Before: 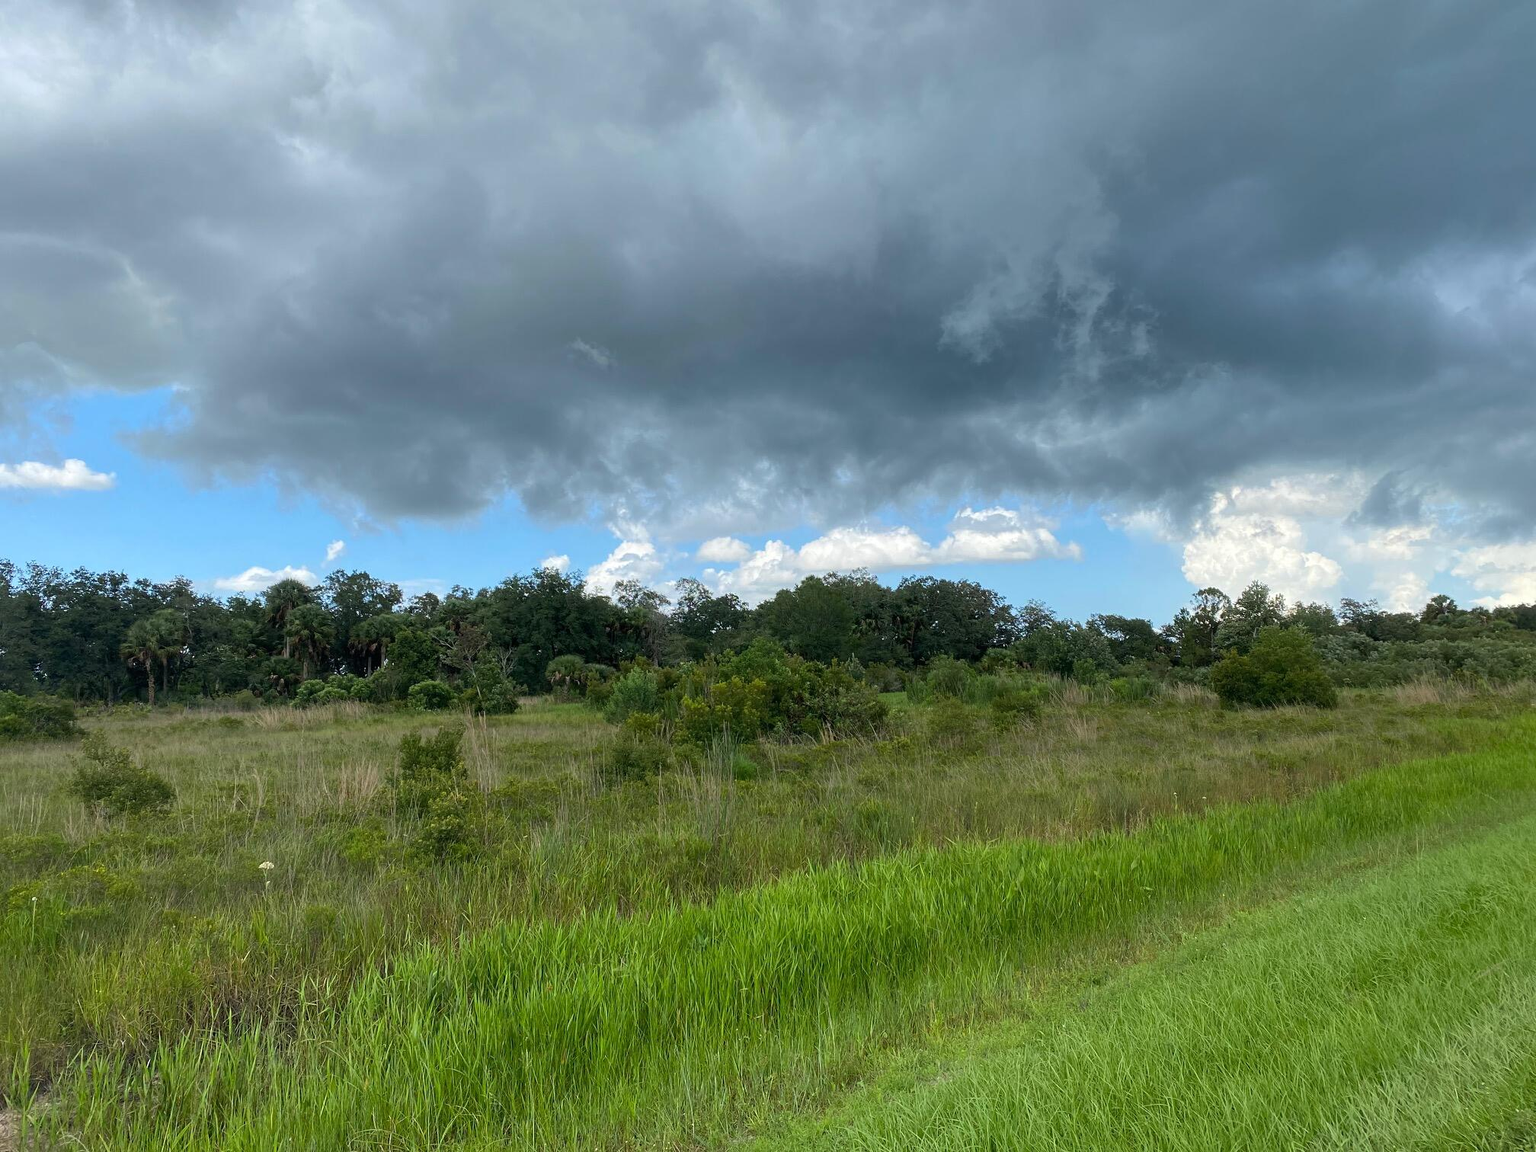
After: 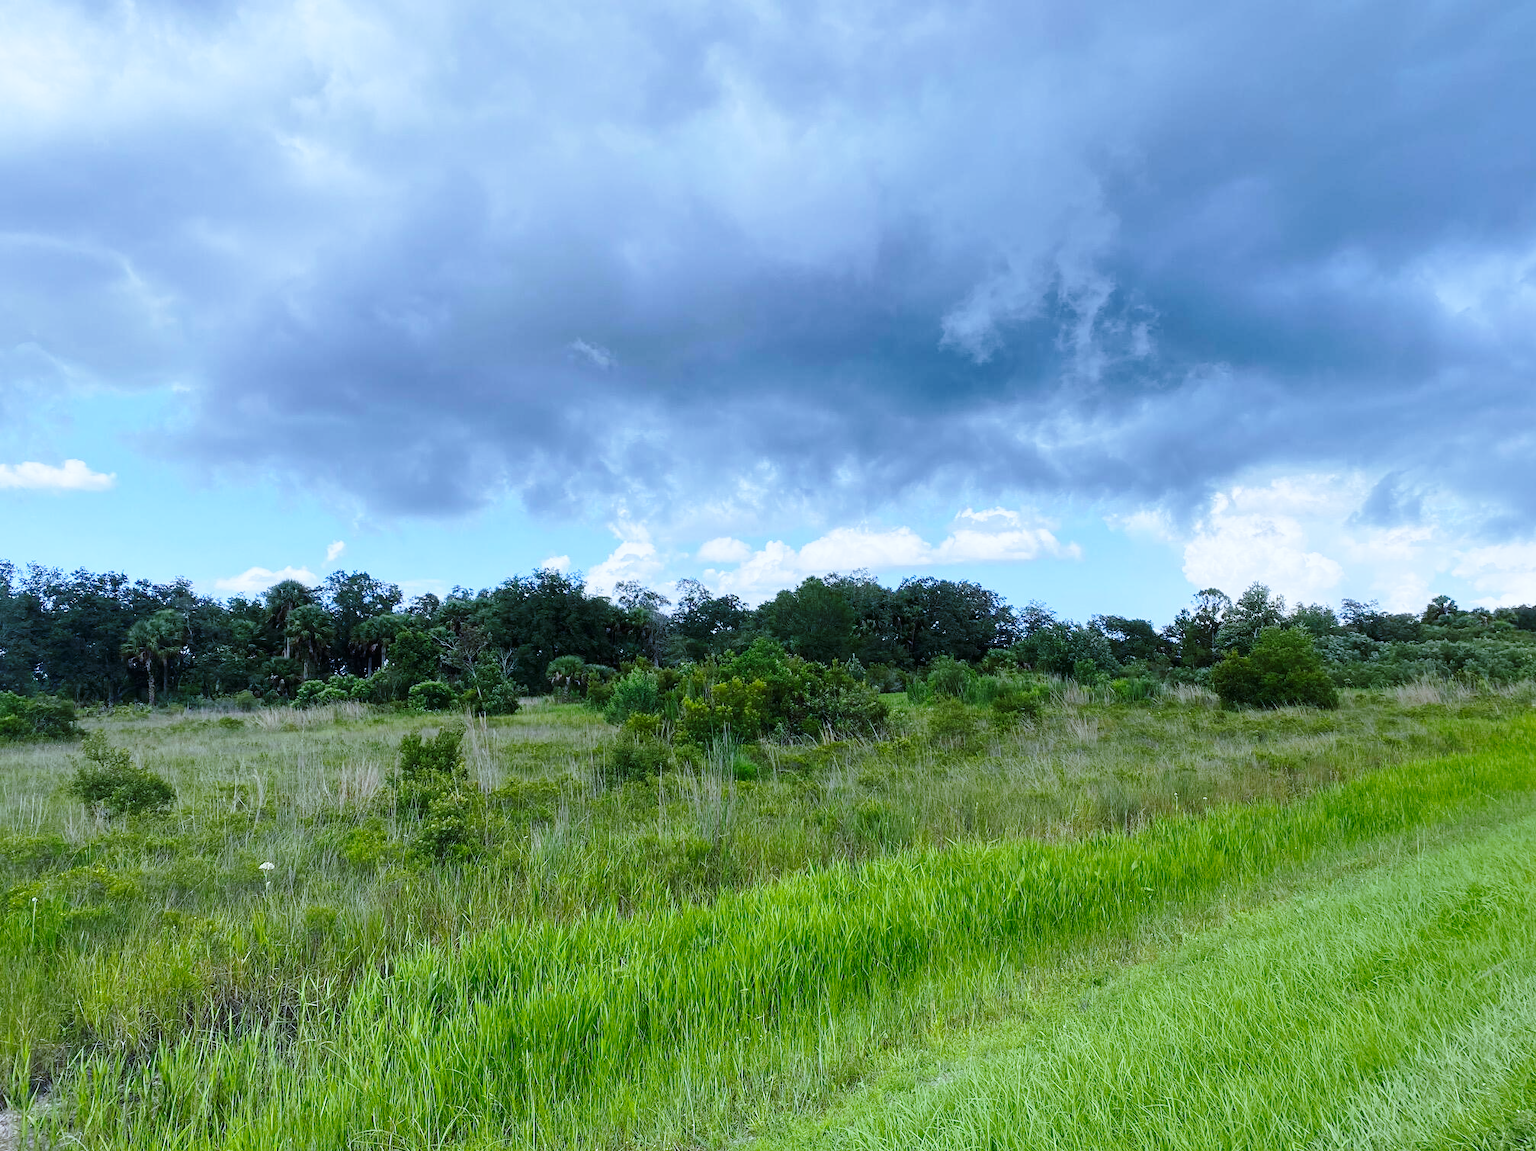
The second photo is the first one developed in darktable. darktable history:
exposure: exposure -0.242 EV, compensate highlight preservation false
base curve: curves: ch0 [(0, 0) (0.028, 0.03) (0.121, 0.232) (0.46, 0.748) (0.859, 0.968) (1, 1)], preserve colors none
white balance: red 0.871, blue 1.249
